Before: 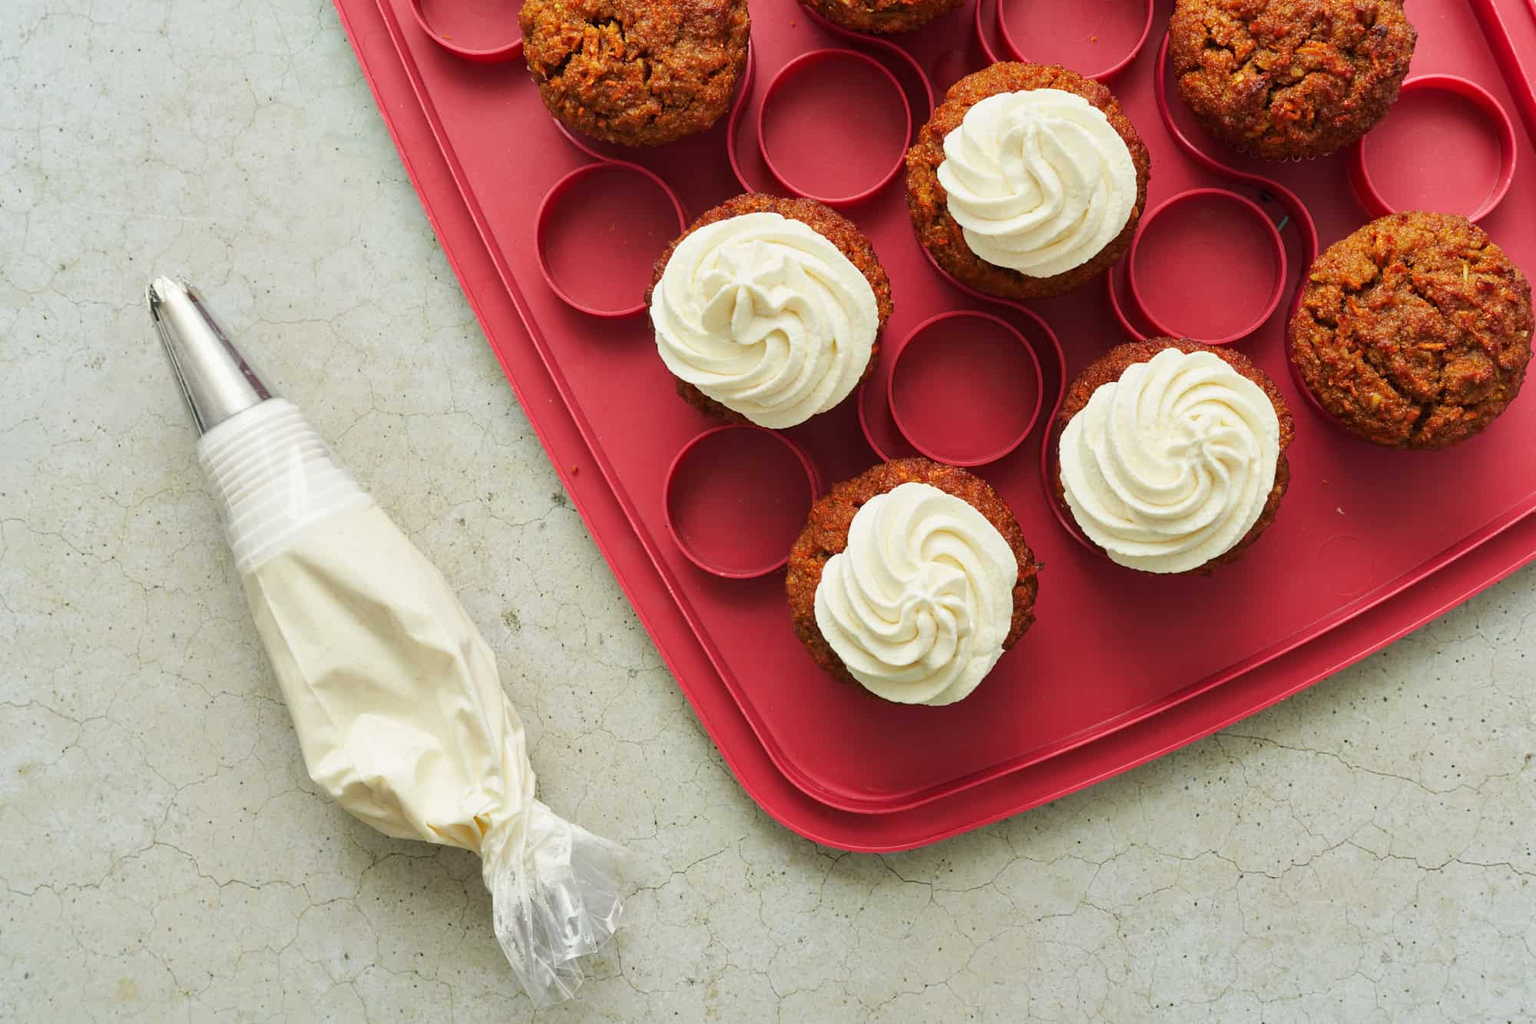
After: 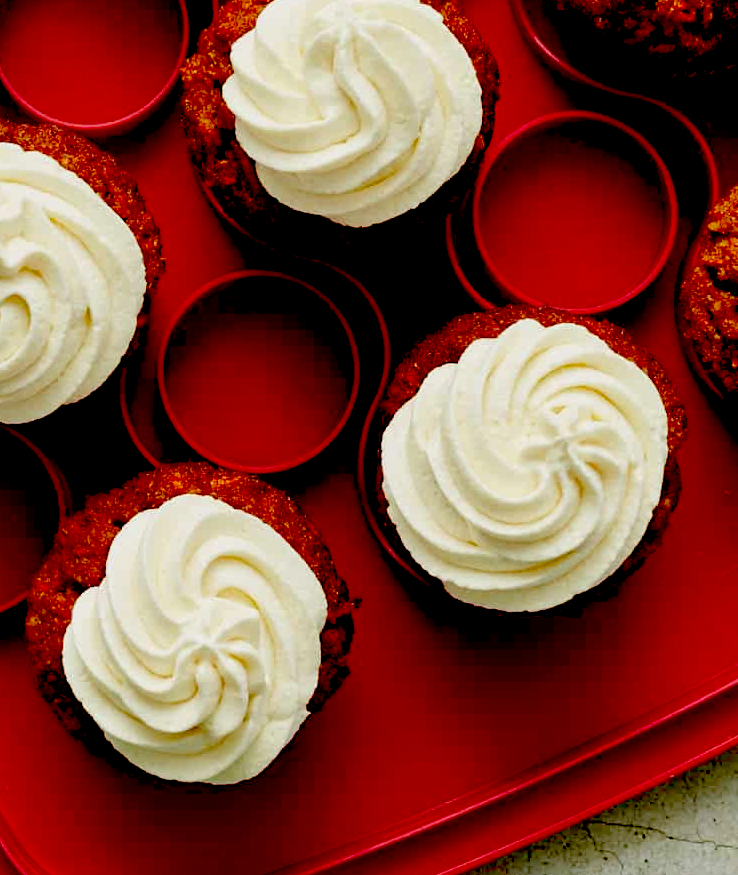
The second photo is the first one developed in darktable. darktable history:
exposure: black level correction 0.1, exposure -0.092 EV, compensate highlight preservation false
crop and rotate: left 49.936%, top 10.094%, right 13.136%, bottom 24.256%
